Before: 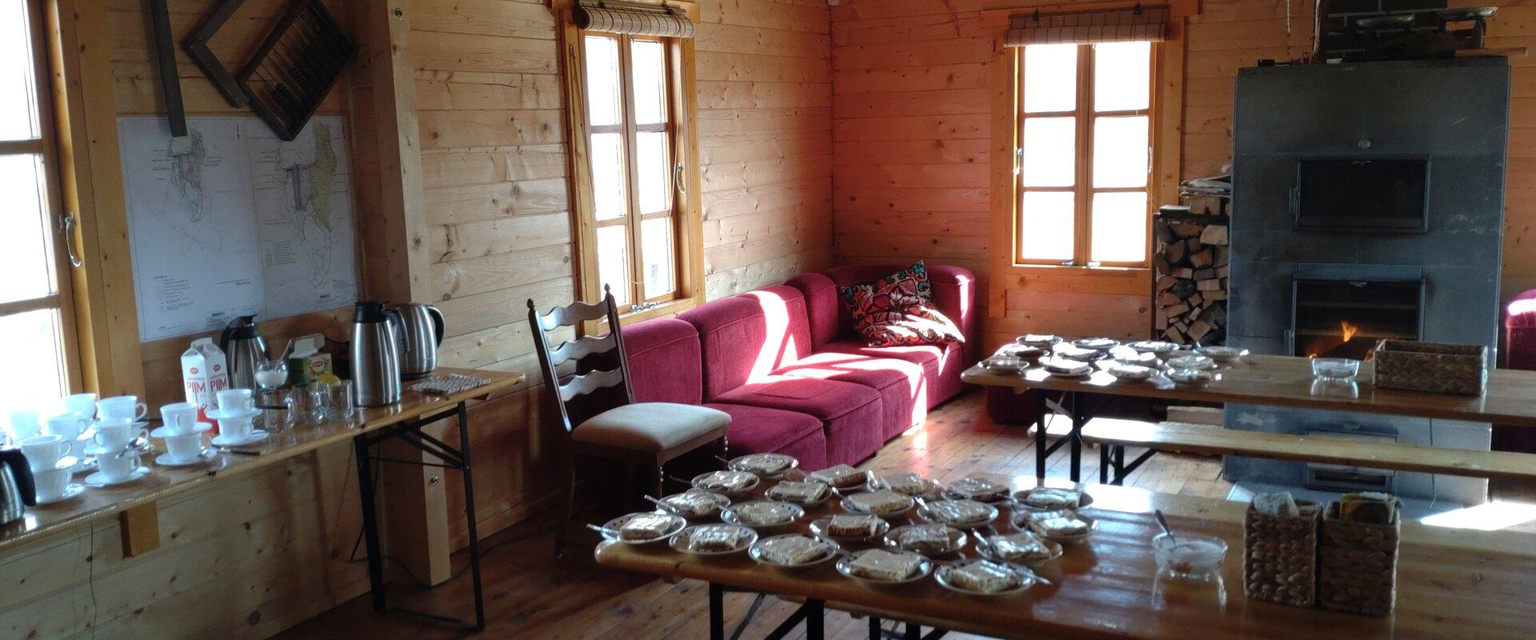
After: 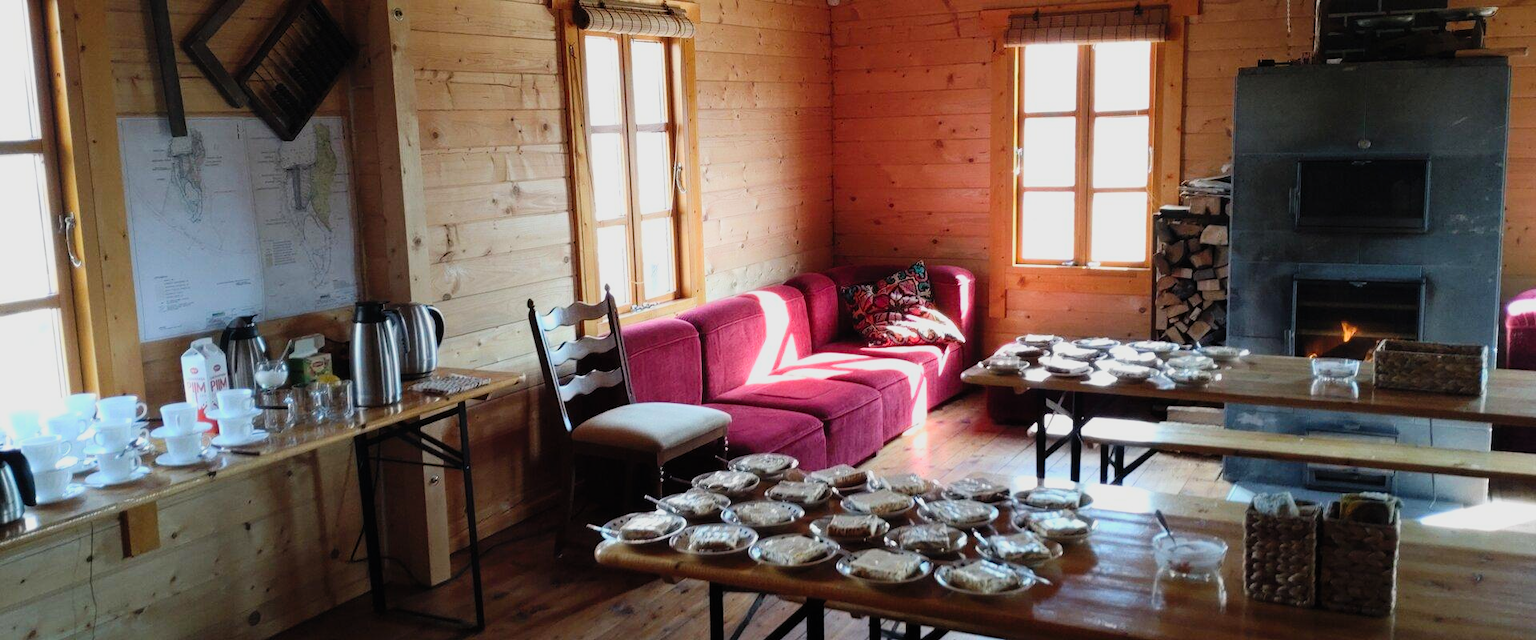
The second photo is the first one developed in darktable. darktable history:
filmic rgb: black relative exposure -16 EV, white relative exposure 6.14 EV, hardness 5.24
contrast brightness saturation: contrast 0.202, brightness 0.158, saturation 0.228
